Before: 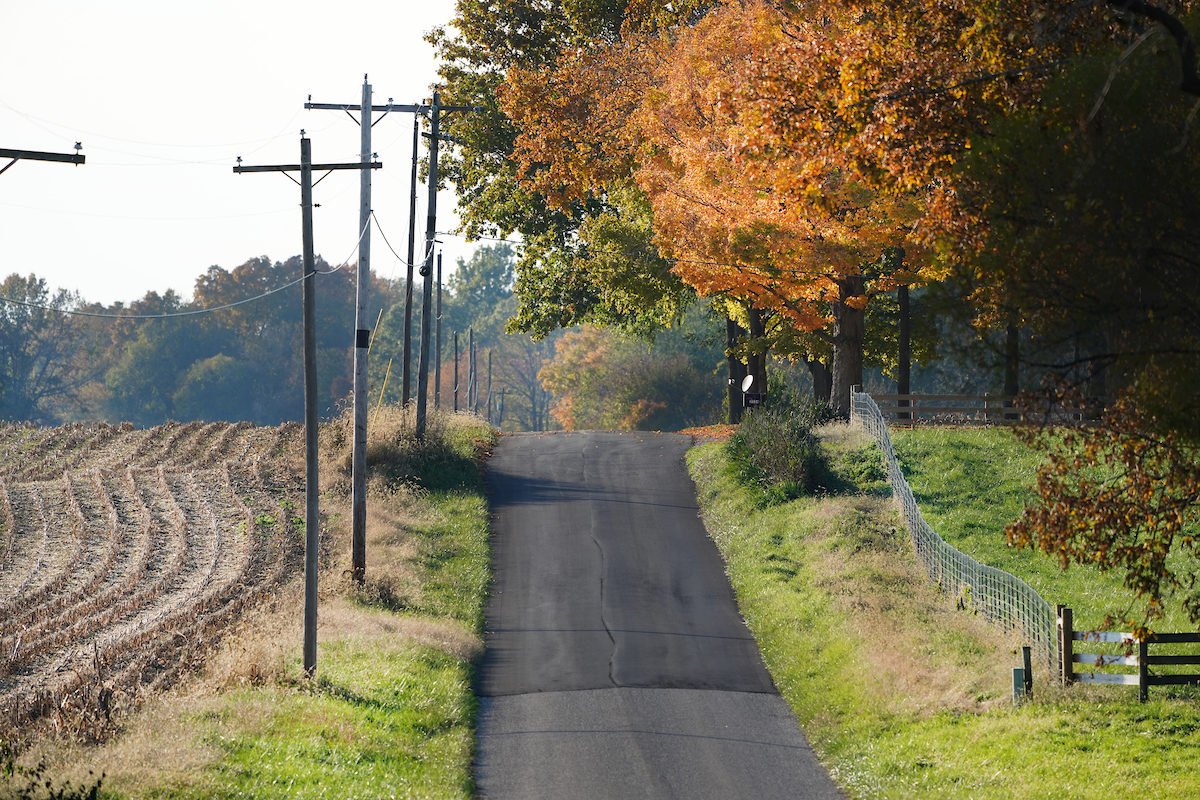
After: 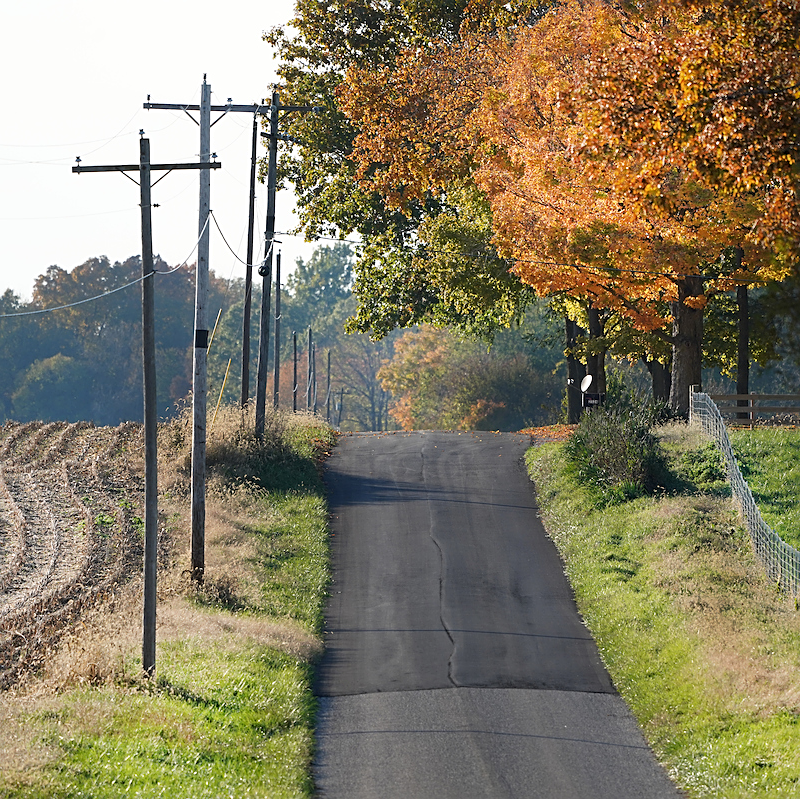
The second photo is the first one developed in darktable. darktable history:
sharpen: on, module defaults
crop and rotate: left 13.439%, right 19.886%
